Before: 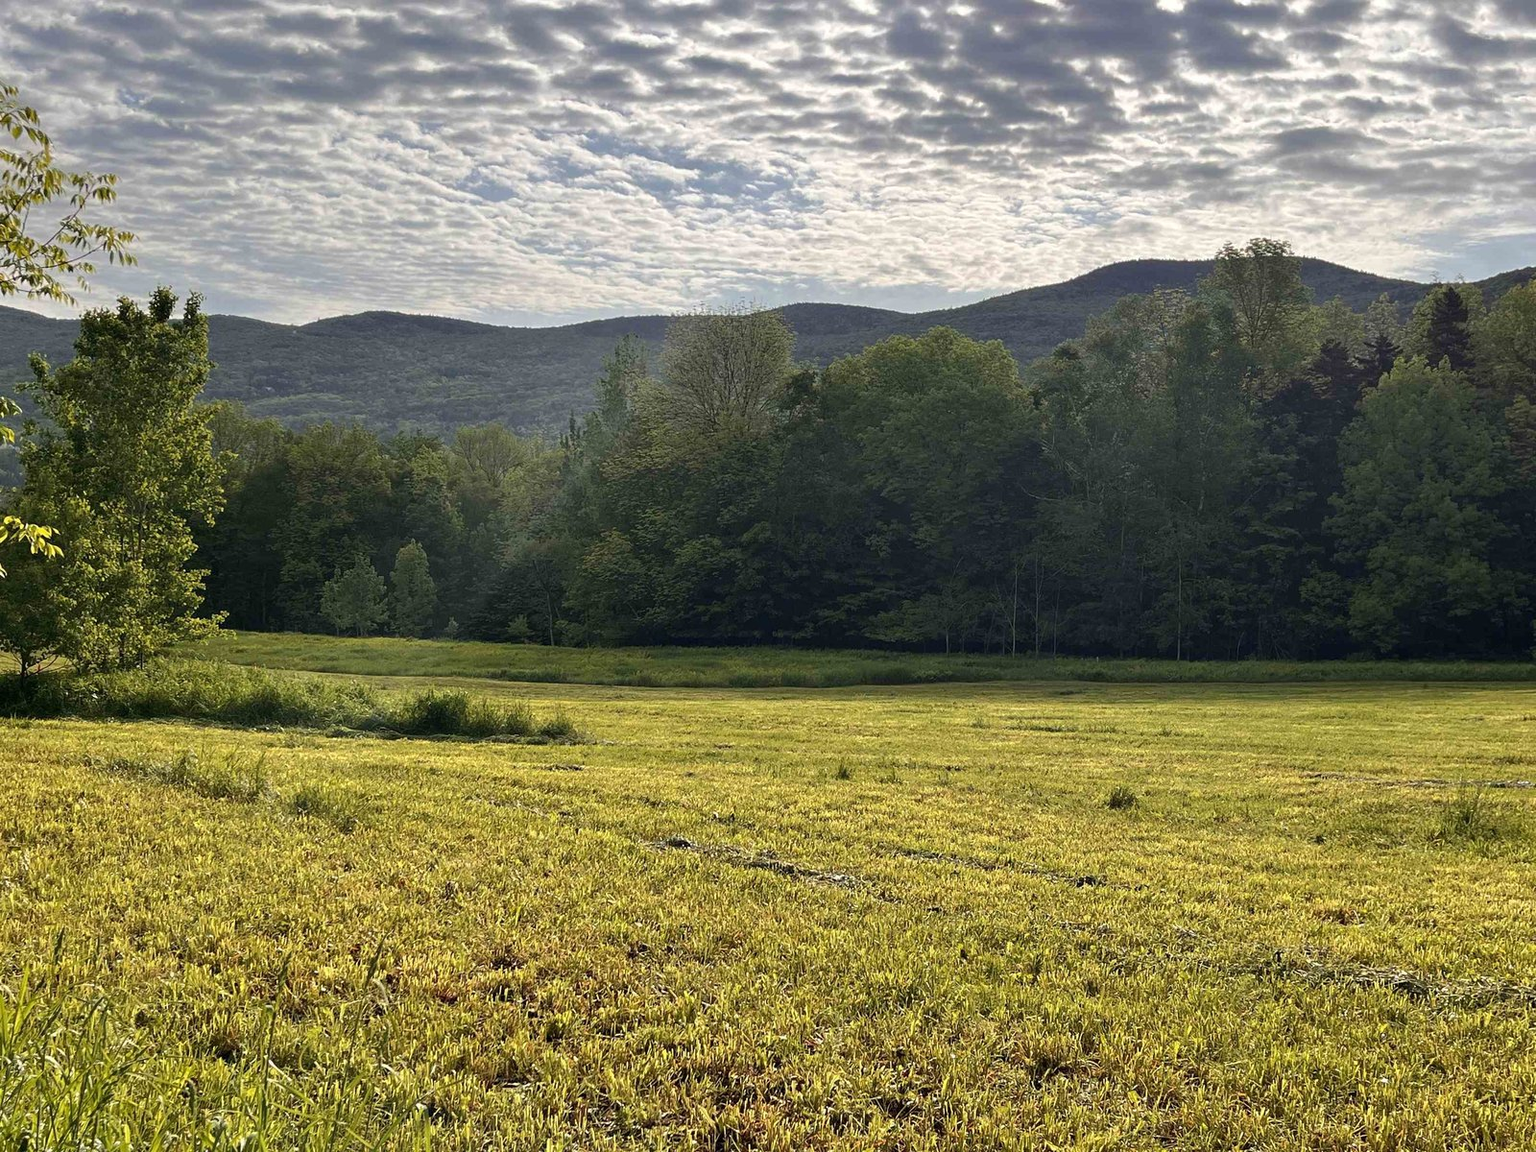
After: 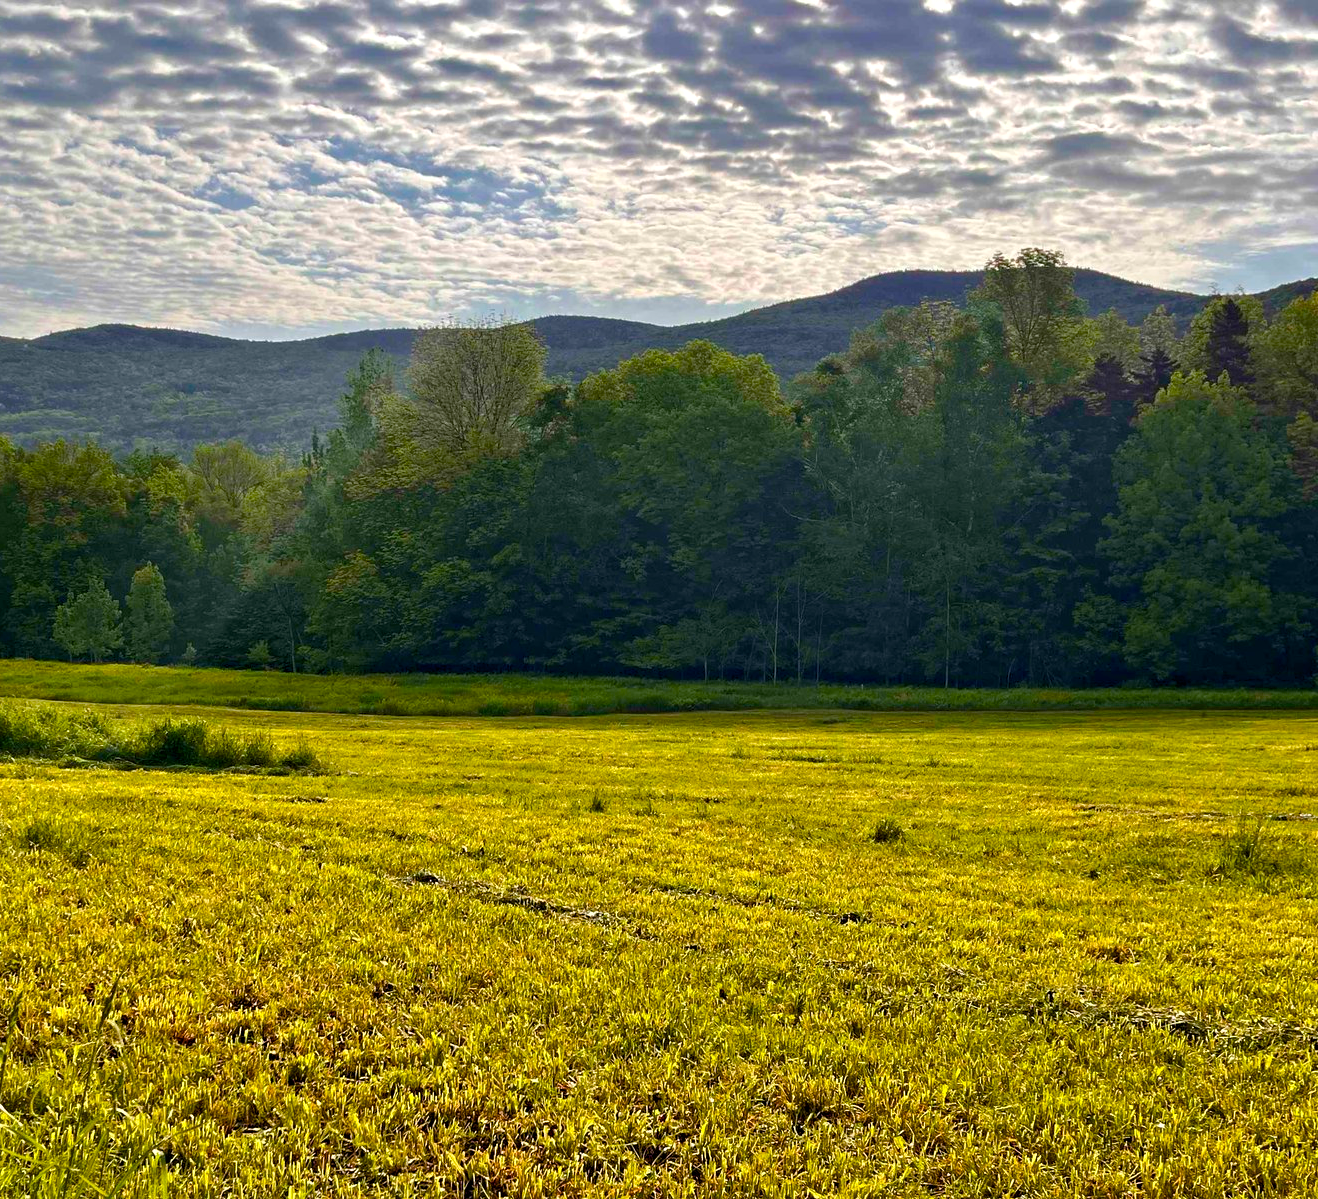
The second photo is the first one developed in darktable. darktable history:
crop: left 17.582%, bottom 0.031%
contrast equalizer: y [[0.5, 0.5, 0.544, 0.569, 0.5, 0.5], [0.5 ×6], [0.5 ×6], [0 ×6], [0 ×6]]
color balance rgb: perceptual saturation grading › global saturation 20%, perceptual saturation grading › highlights -25%, perceptual saturation grading › shadows 25%, global vibrance 50%
